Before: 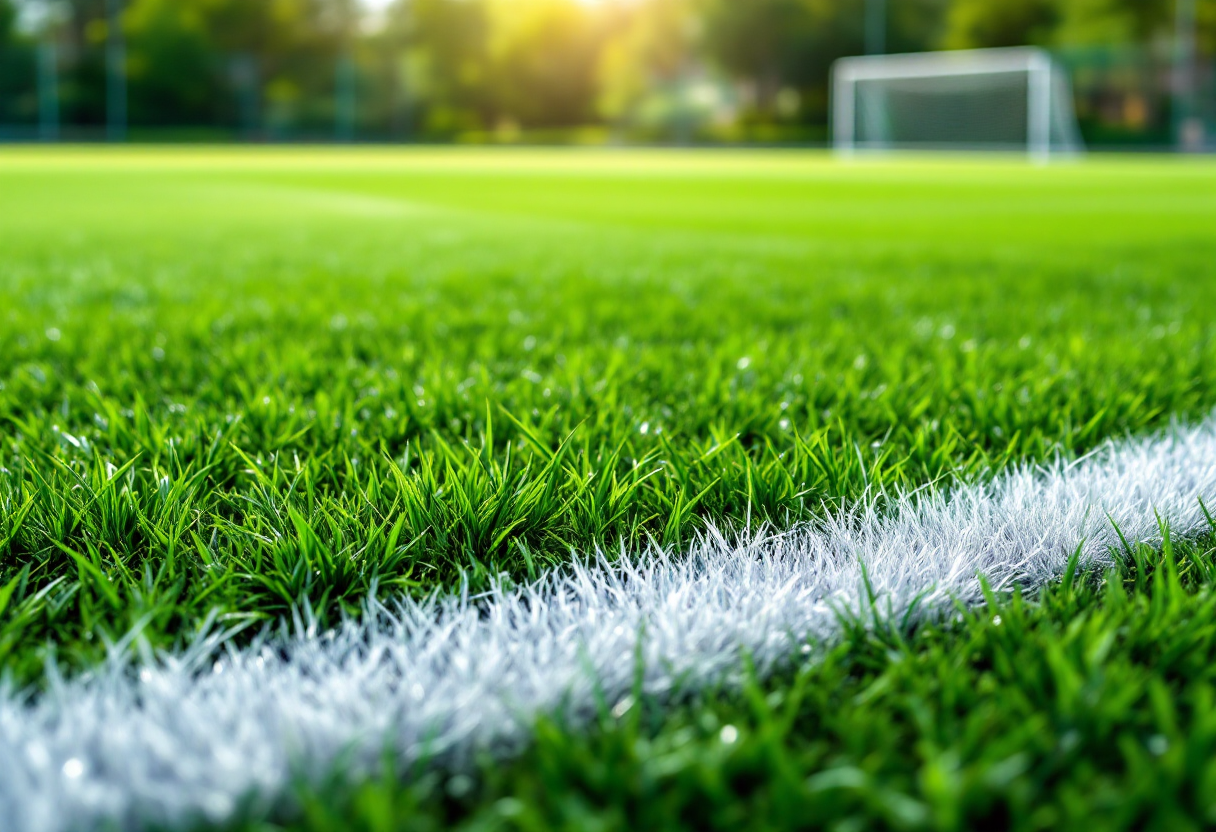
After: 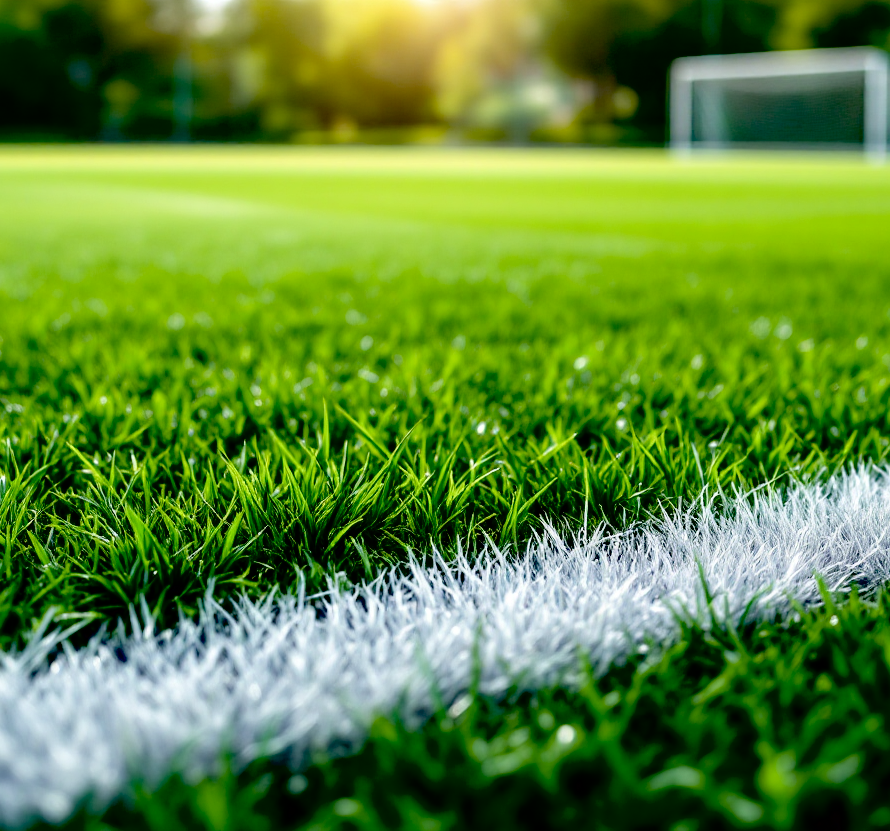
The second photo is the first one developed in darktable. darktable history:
contrast brightness saturation: saturation -0.17
crop: left 13.443%, right 13.31%
exposure: black level correction 0.047, exposure 0.013 EV, compensate highlight preservation false
